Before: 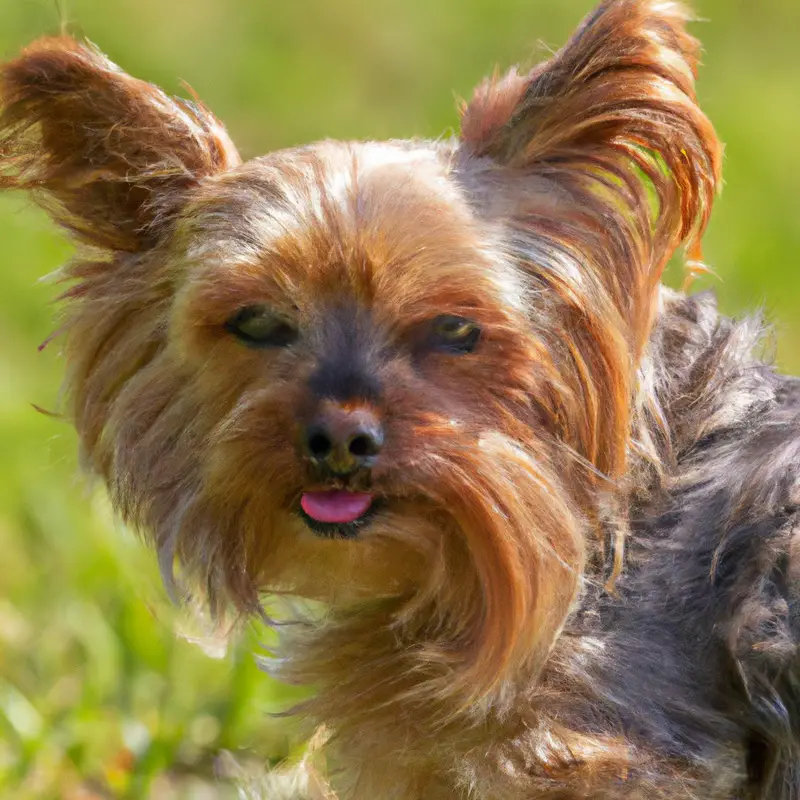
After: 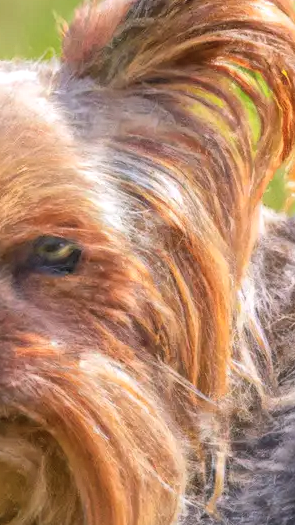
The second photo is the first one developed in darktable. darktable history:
crop and rotate: left 49.936%, top 10.094%, right 13.136%, bottom 24.256%
global tonemap: drago (1, 100), detail 1
white balance: red 1.009, blue 1.027
